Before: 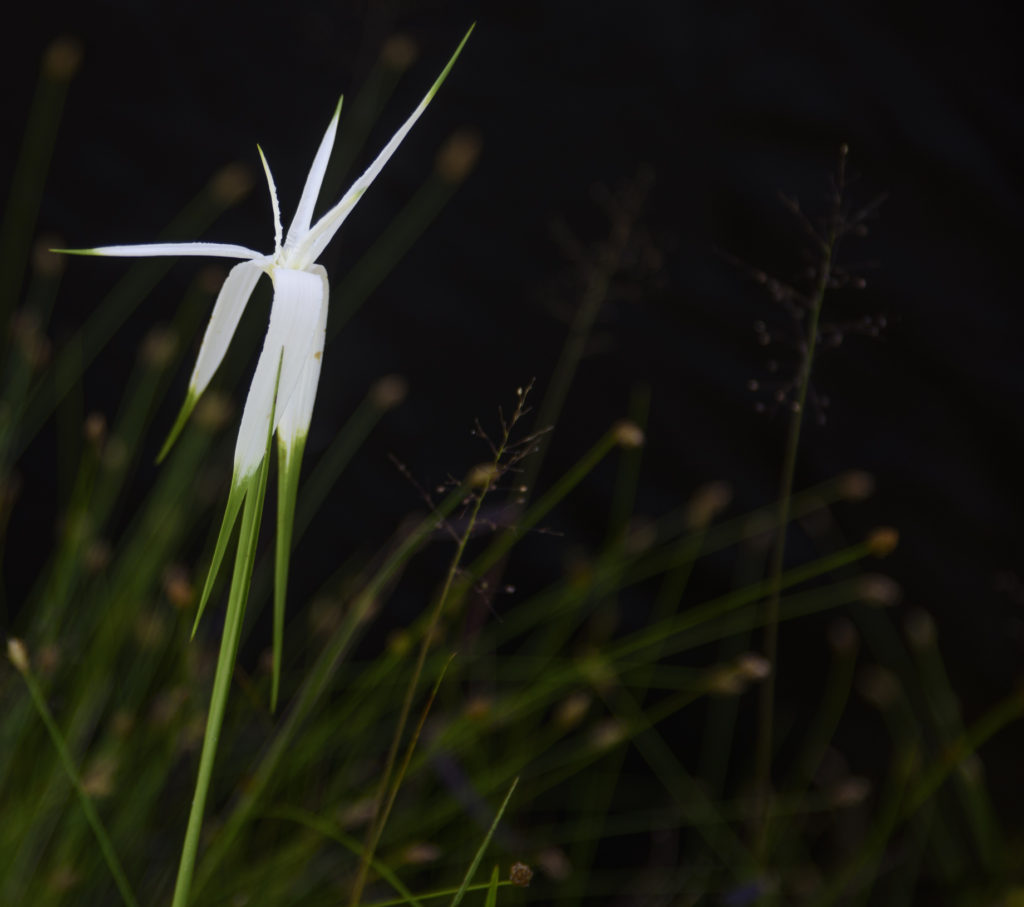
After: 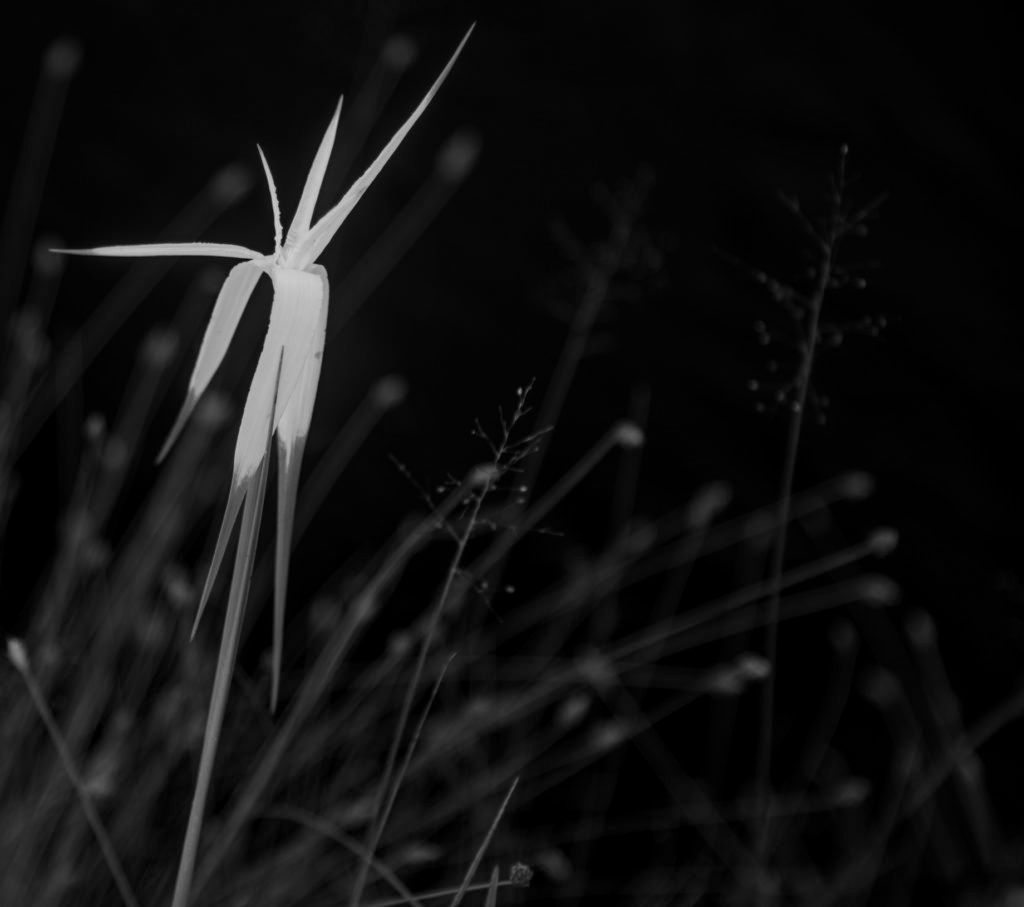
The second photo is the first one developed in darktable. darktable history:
base curve: preserve colors none
monochrome: a -11.7, b 1.62, size 0.5, highlights 0.38
color correction: highlights a* -15.58, highlights b* 40, shadows a* -40, shadows b* -26.18
exposure: compensate highlight preservation false
local contrast: on, module defaults
